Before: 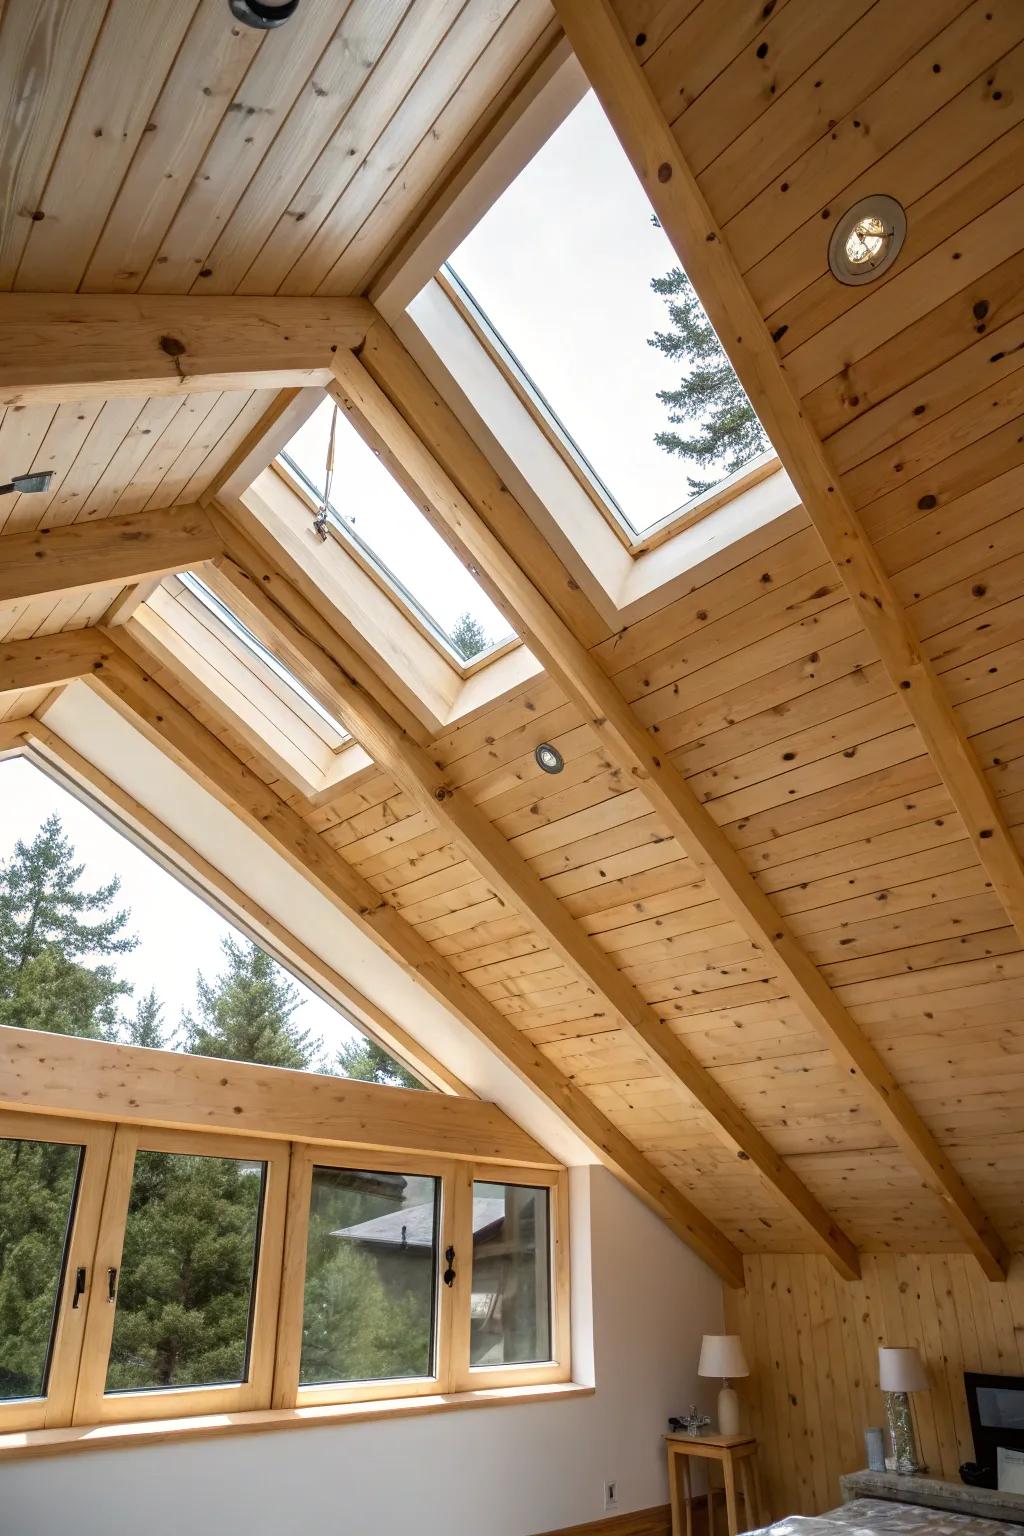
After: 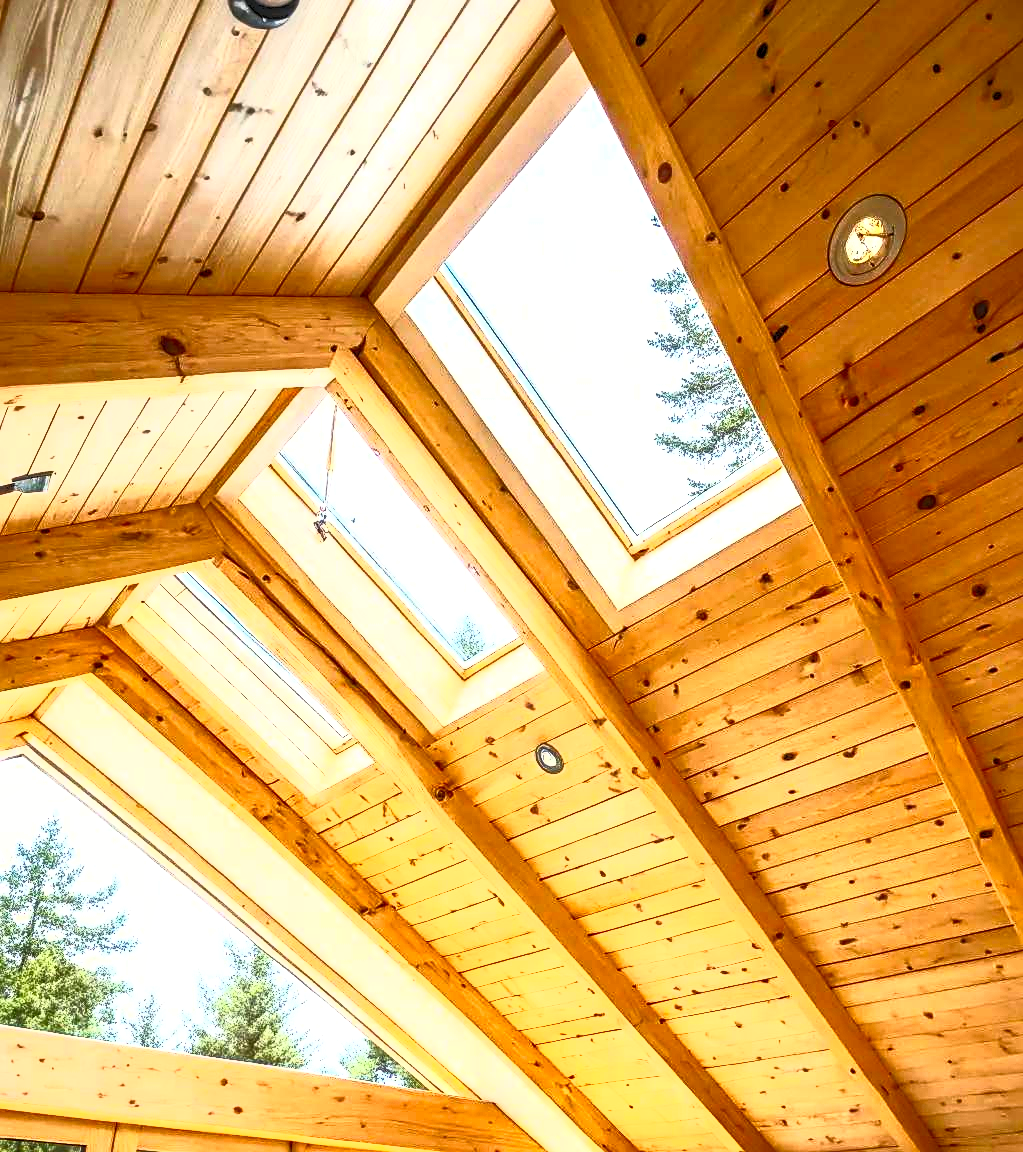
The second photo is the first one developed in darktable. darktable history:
crop: bottom 24.967%
contrast brightness saturation: contrast 1, brightness 1, saturation 1
sharpen: on, module defaults
local contrast: on, module defaults
